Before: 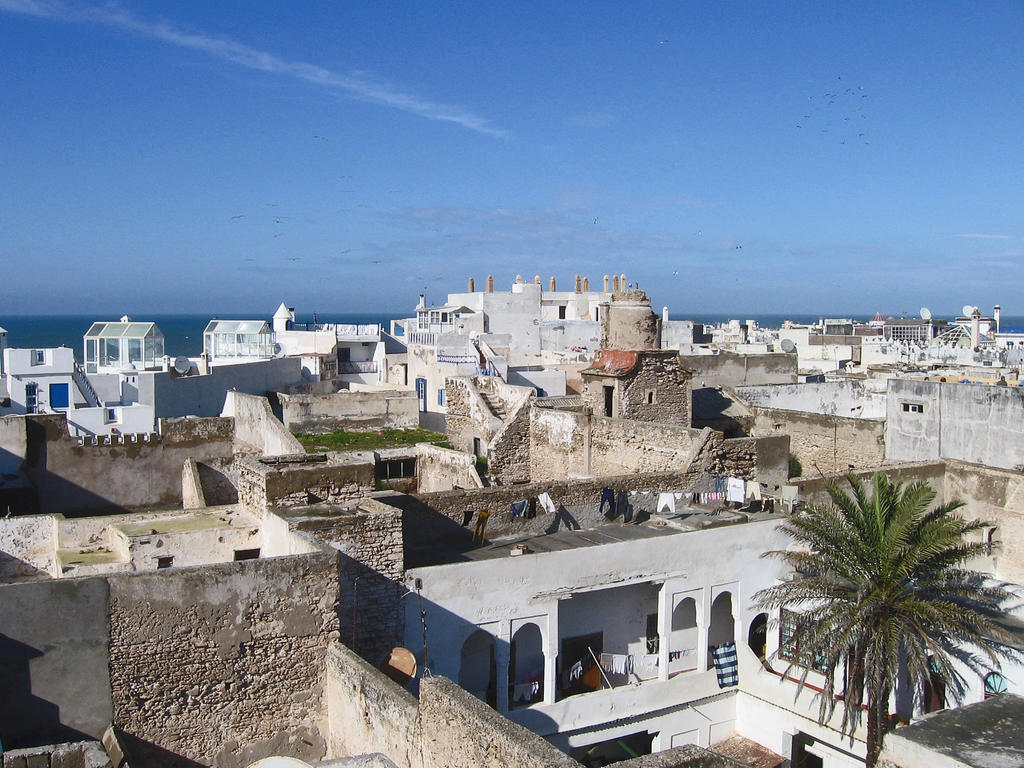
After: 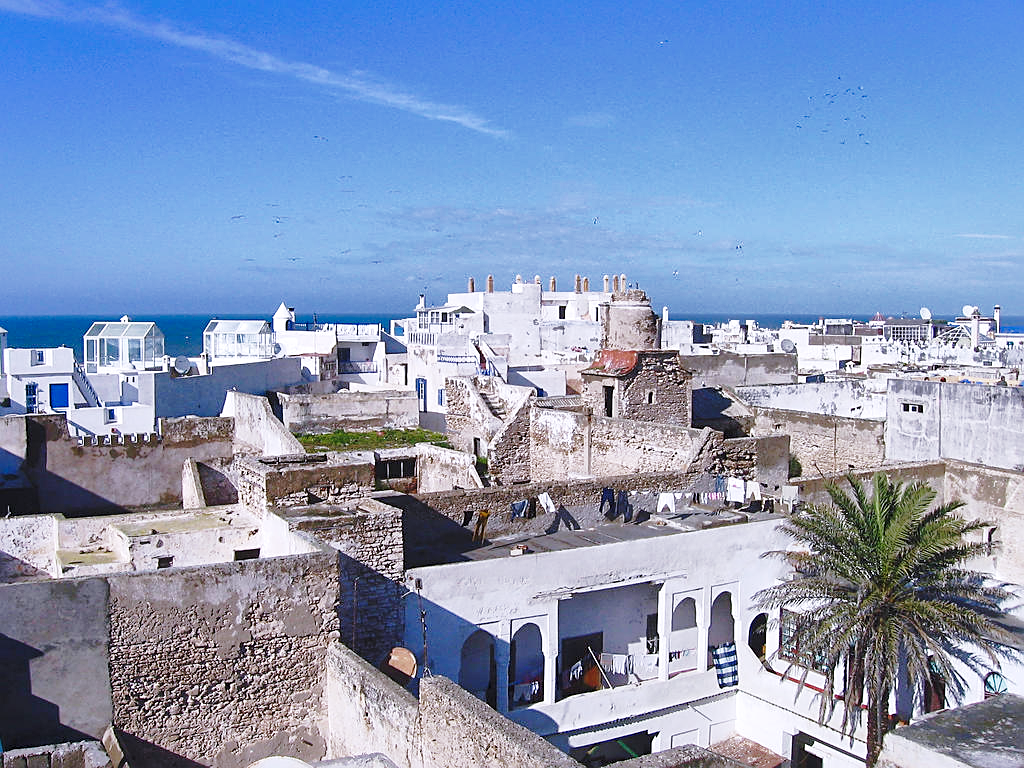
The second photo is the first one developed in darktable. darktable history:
sharpen: on, module defaults
base curve: curves: ch0 [(0, 0) (0.028, 0.03) (0.121, 0.232) (0.46, 0.748) (0.859, 0.968) (1, 1)], preserve colors none
color calibration: gray › normalize channels true, illuminant as shot in camera, x 0.363, y 0.385, temperature 4533.9 K, gamut compression 0.01
local contrast: mode bilateral grid, contrast 19, coarseness 50, detail 120%, midtone range 0.2
shadows and highlights: shadows 40.11, highlights -59.78
